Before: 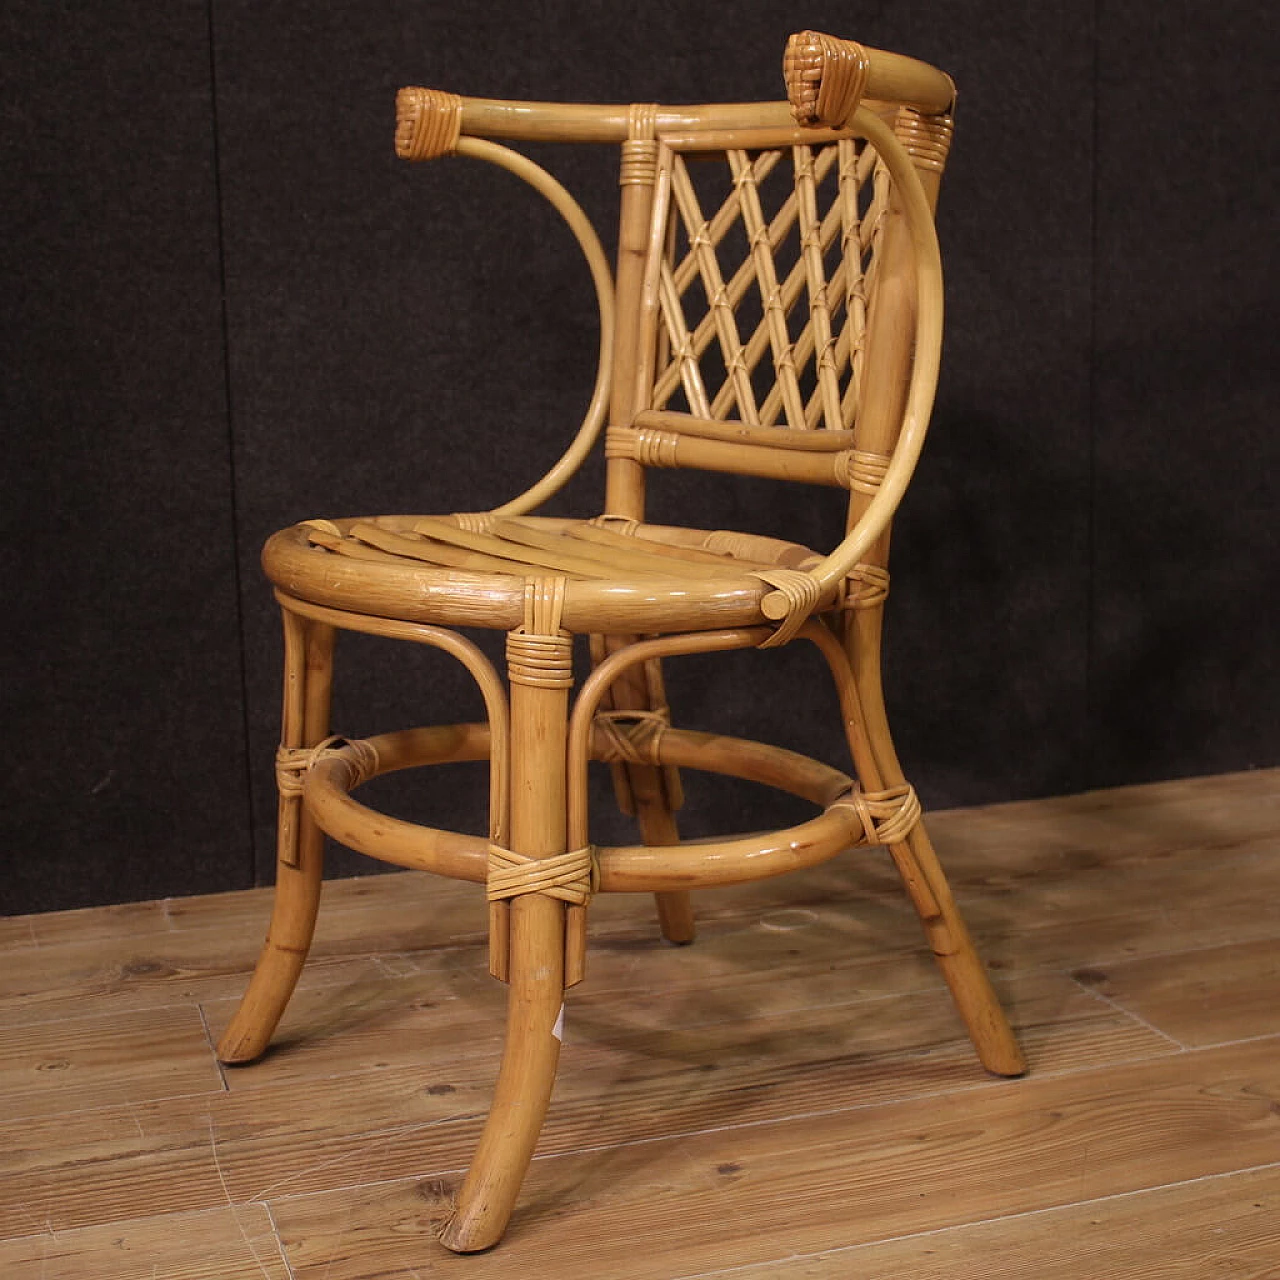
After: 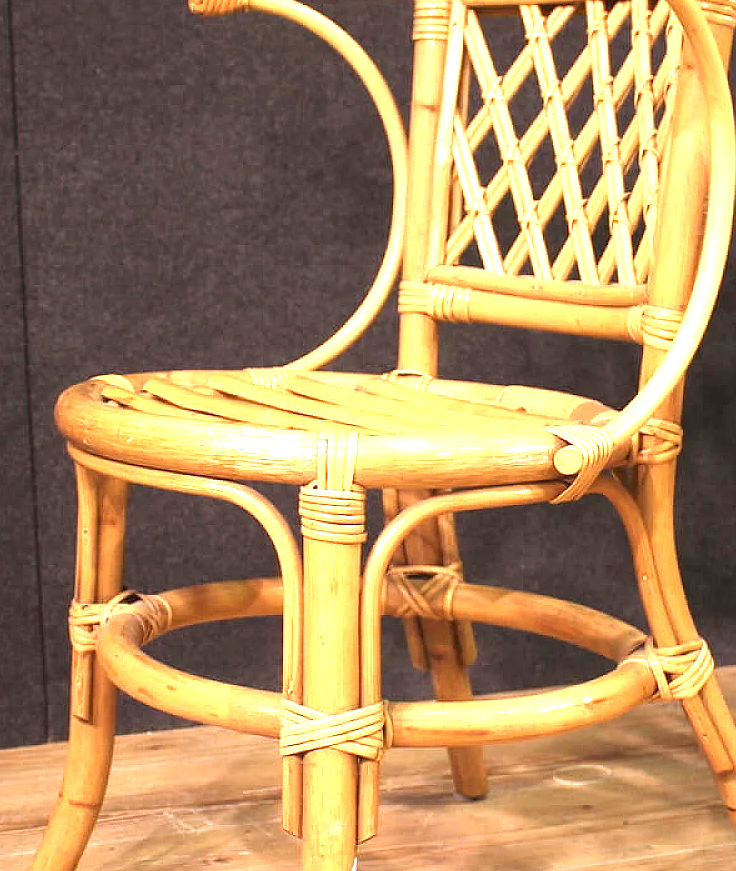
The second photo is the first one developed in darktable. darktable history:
crop: left 16.198%, top 11.385%, right 26.281%, bottom 20.522%
exposure: exposure 2.051 EV, compensate exposure bias true, compensate highlight preservation false
